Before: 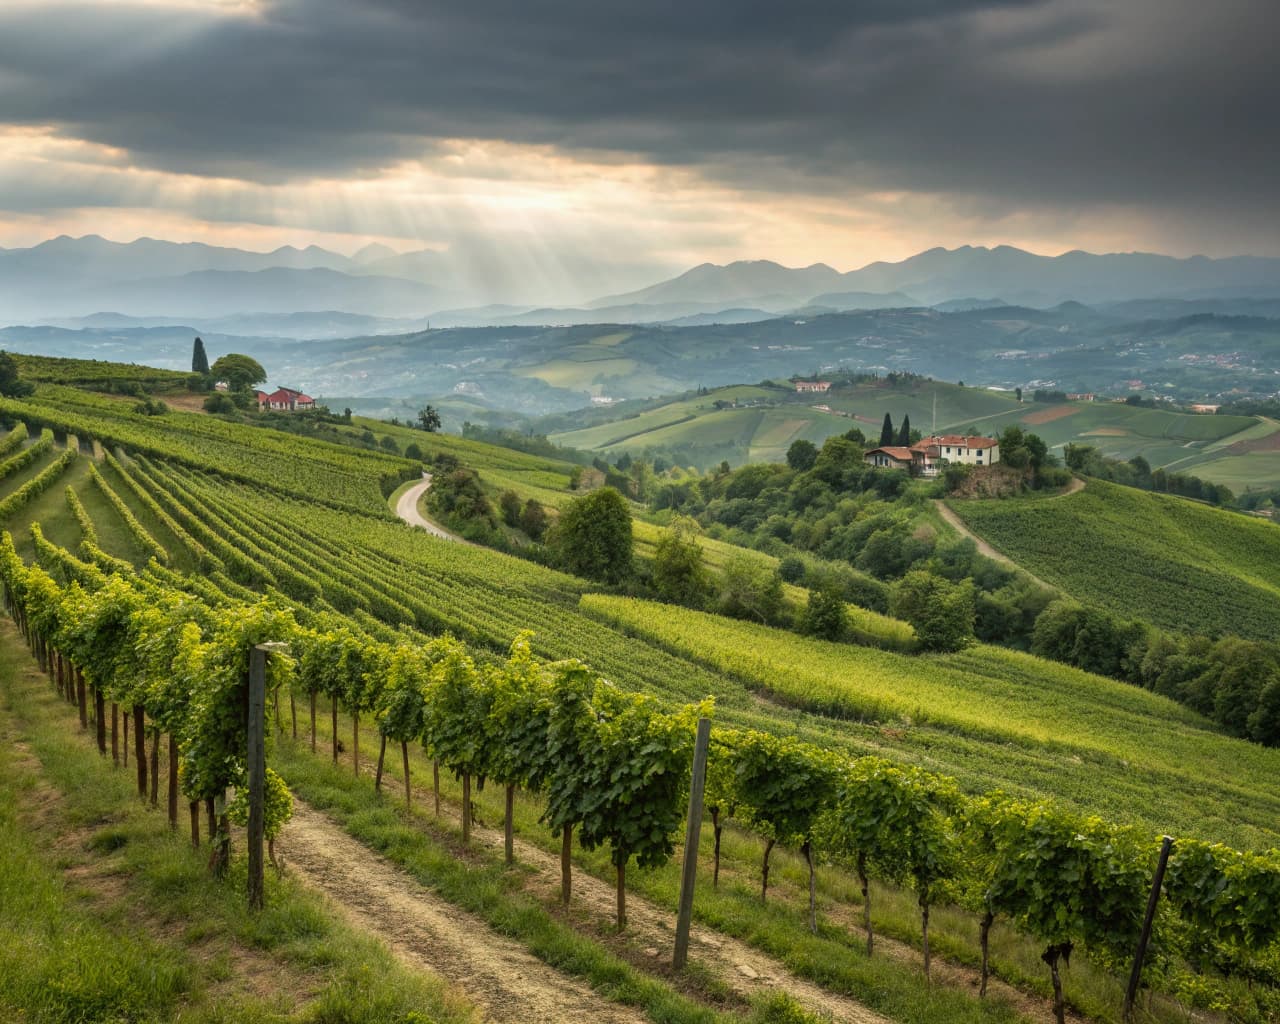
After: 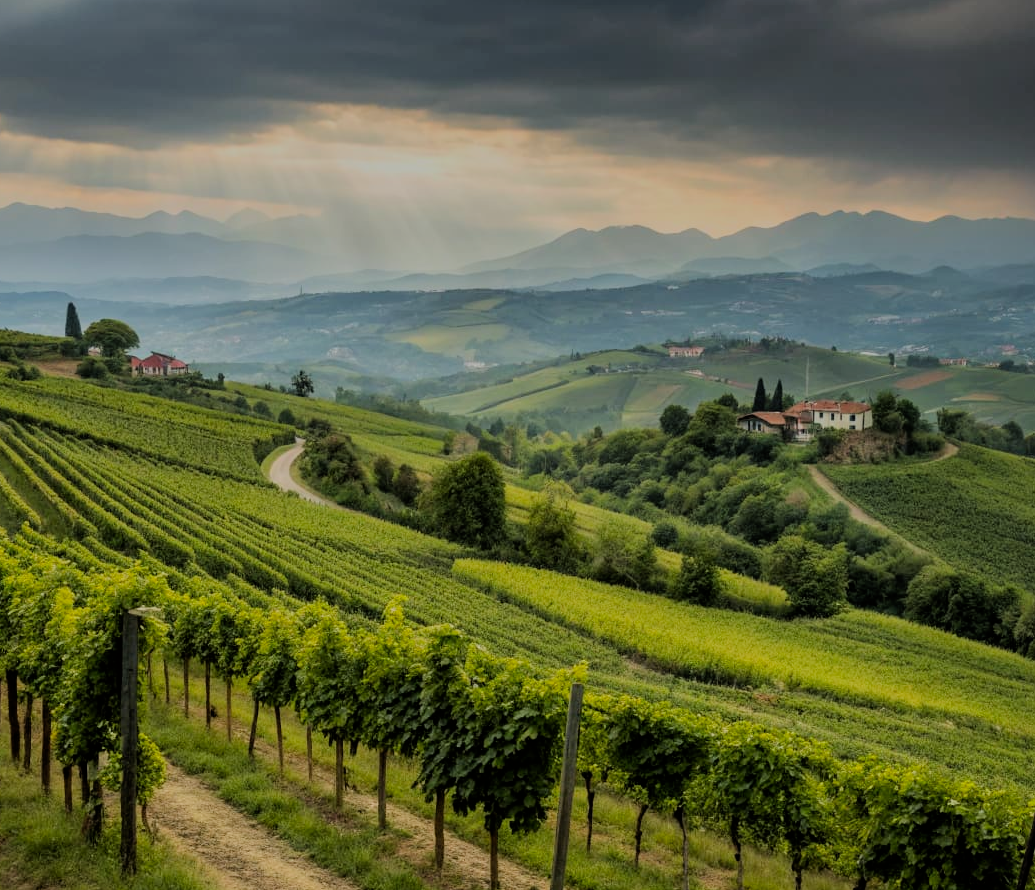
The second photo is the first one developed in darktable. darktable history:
contrast brightness saturation: saturation 0.1
filmic rgb: black relative exposure -6.15 EV, white relative exposure 6.96 EV, hardness 2.23, color science v6 (2022)
crop: left 9.929%, top 3.475%, right 9.188%, bottom 9.529%
graduated density: on, module defaults
